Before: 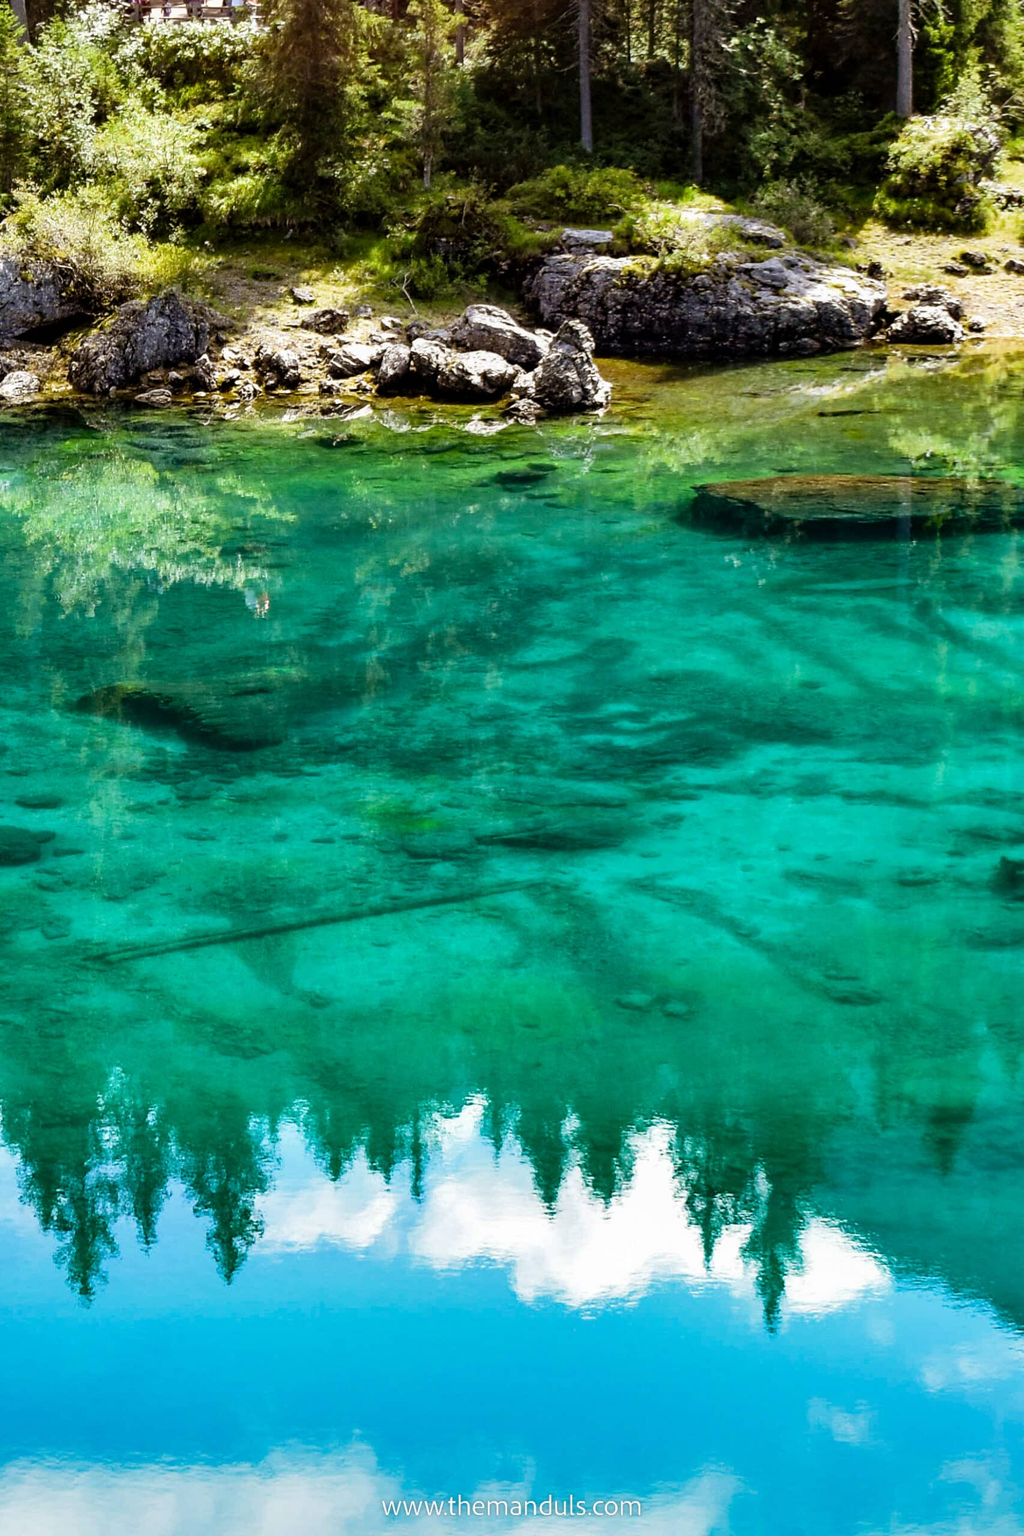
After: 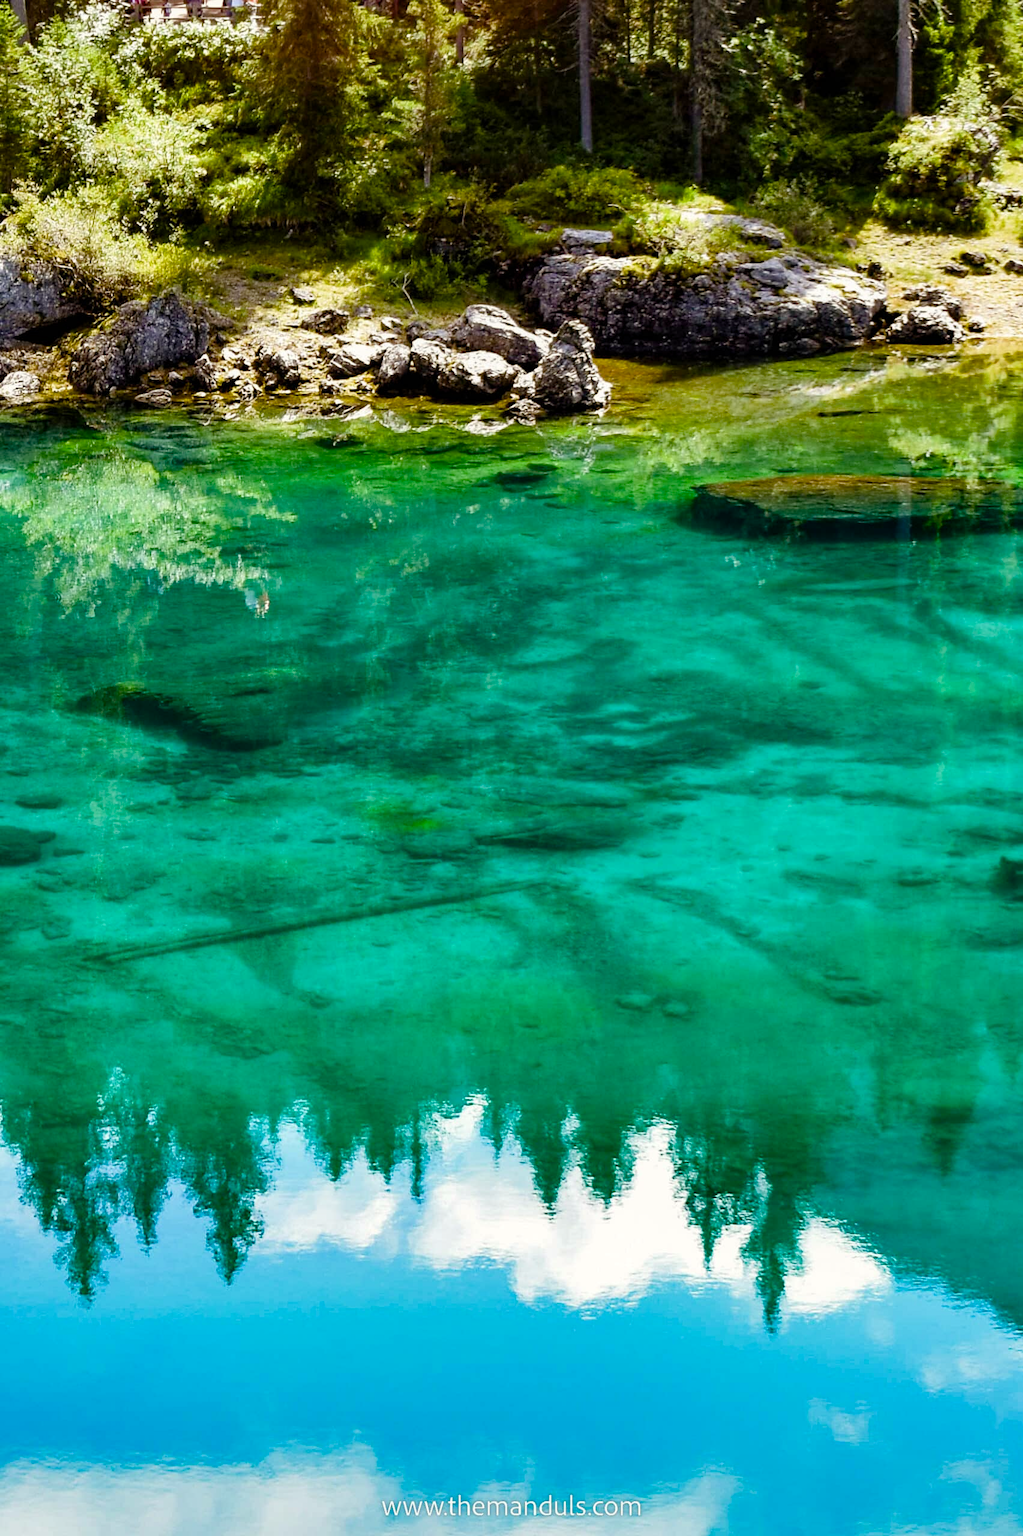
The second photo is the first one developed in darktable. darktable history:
color correction: highlights b* 2.92
color balance rgb: linear chroma grading › shadows -3.463%, linear chroma grading › highlights -4.082%, perceptual saturation grading › global saturation 27.275%, perceptual saturation grading › highlights -27.799%, perceptual saturation grading › mid-tones 15.146%, perceptual saturation grading › shadows 34.134%
